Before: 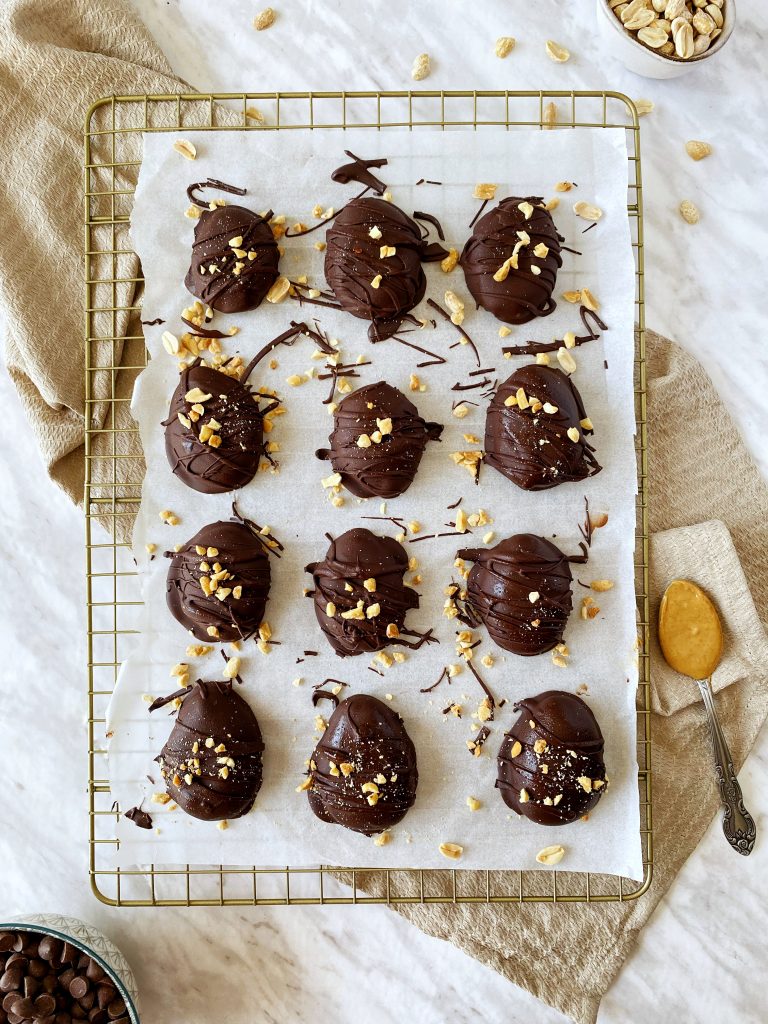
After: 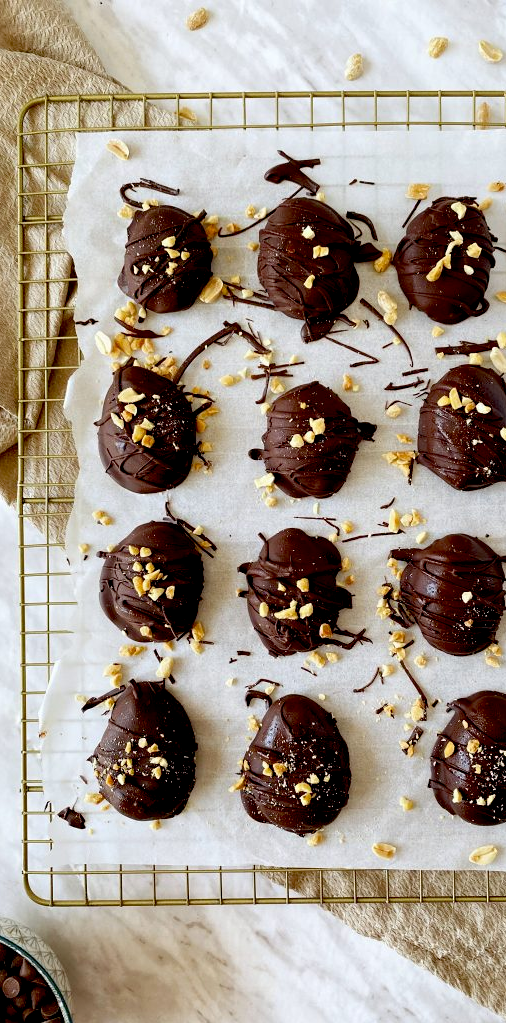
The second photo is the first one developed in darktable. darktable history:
exposure: black level correction 0.018, exposure -0.007 EV, compensate exposure bias true, compensate highlight preservation false
crop and rotate: left 8.837%, right 25.236%
